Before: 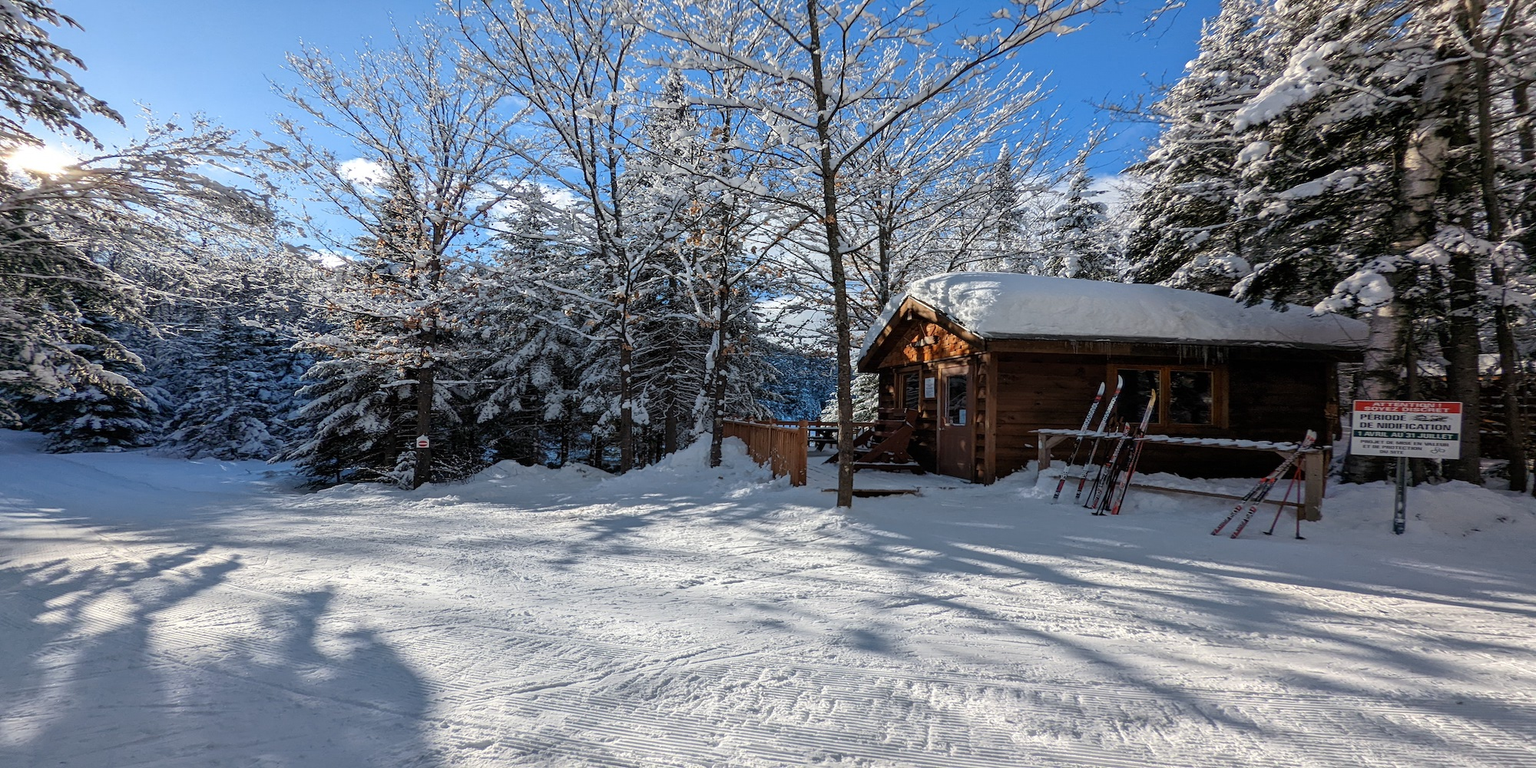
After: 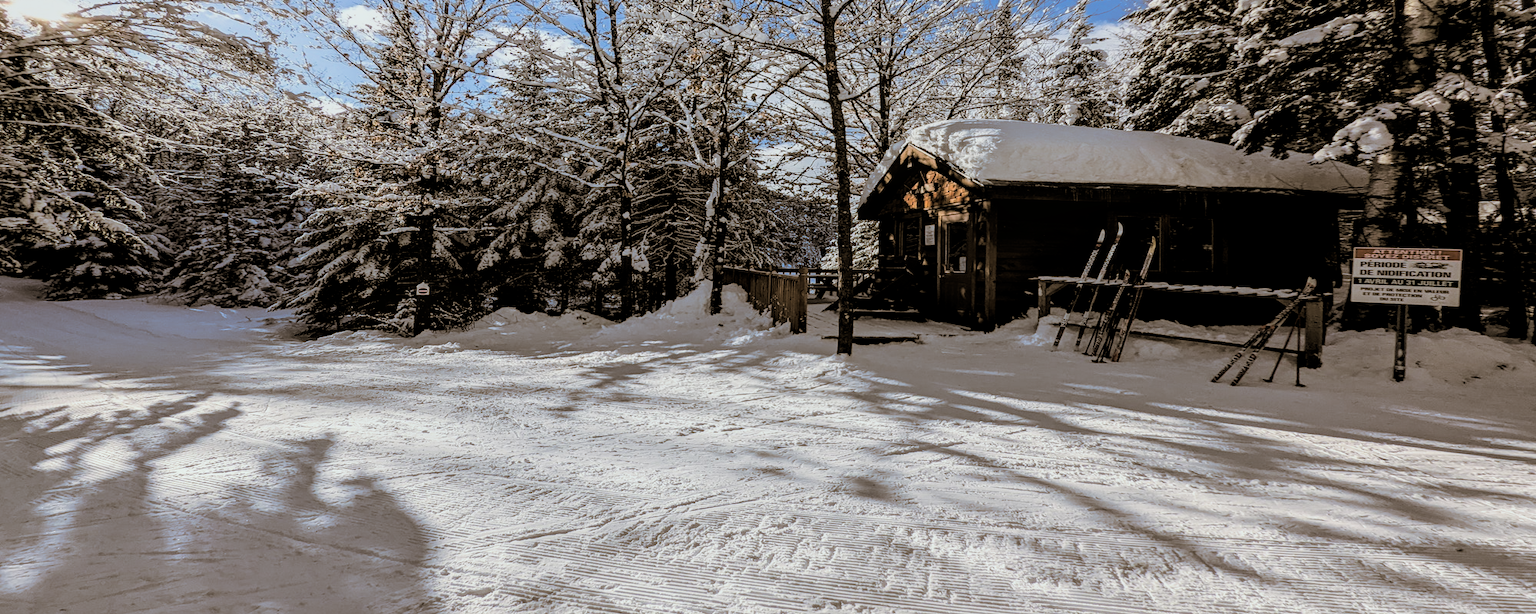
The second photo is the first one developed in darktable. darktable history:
crop and rotate: top 19.998%
local contrast: on, module defaults
split-toning: shadows › hue 37.98°, highlights › hue 185.58°, balance -55.261
filmic rgb: black relative exposure -5 EV, hardness 2.88, contrast 1.3, highlights saturation mix -30%
